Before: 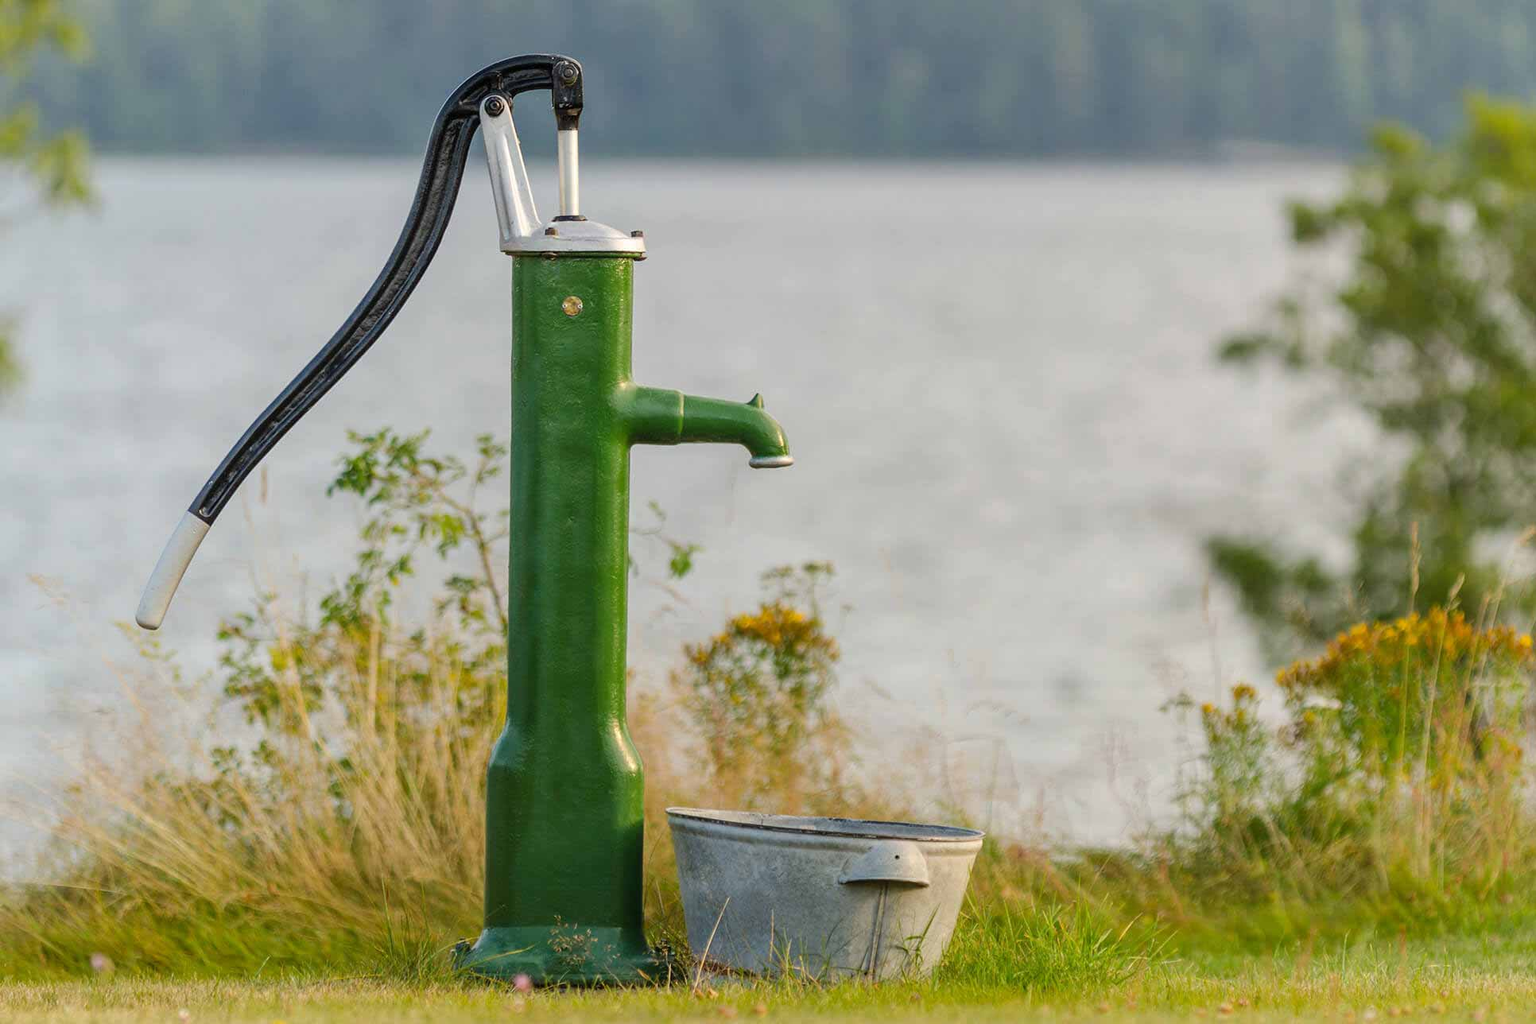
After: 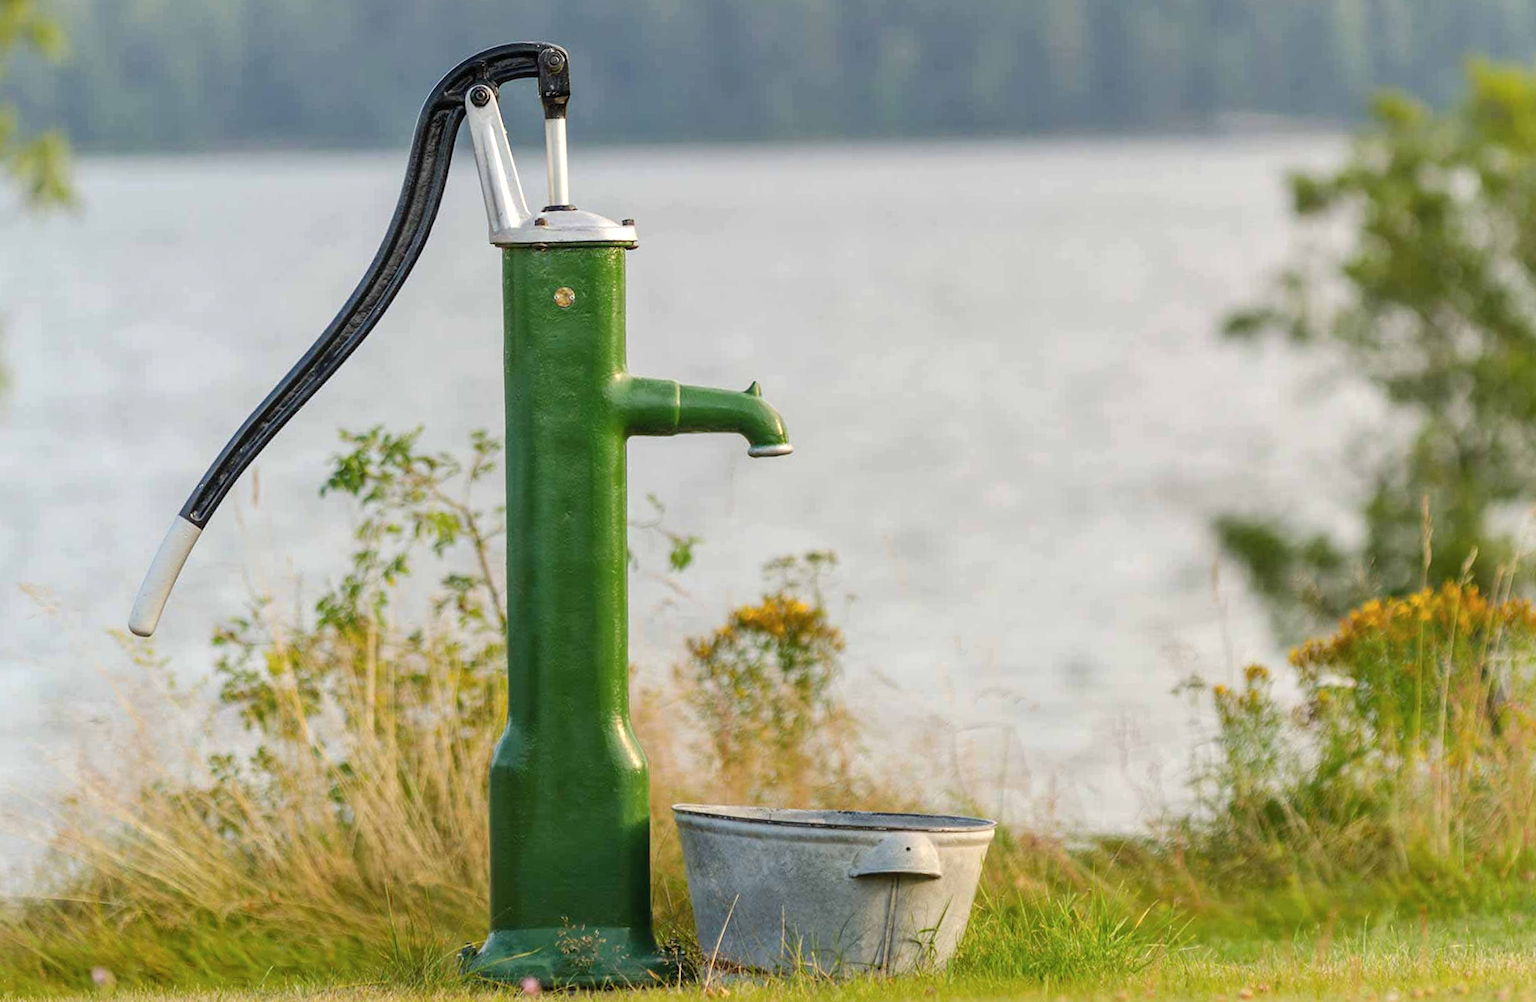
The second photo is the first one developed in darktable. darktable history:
rotate and perspective: rotation -1.42°, crop left 0.016, crop right 0.984, crop top 0.035, crop bottom 0.965
shadows and highlights: radius 44.78, white point adjustment 6.64, compress 79.65%, highlights color adjustment 78.42%, soften with gaussian
